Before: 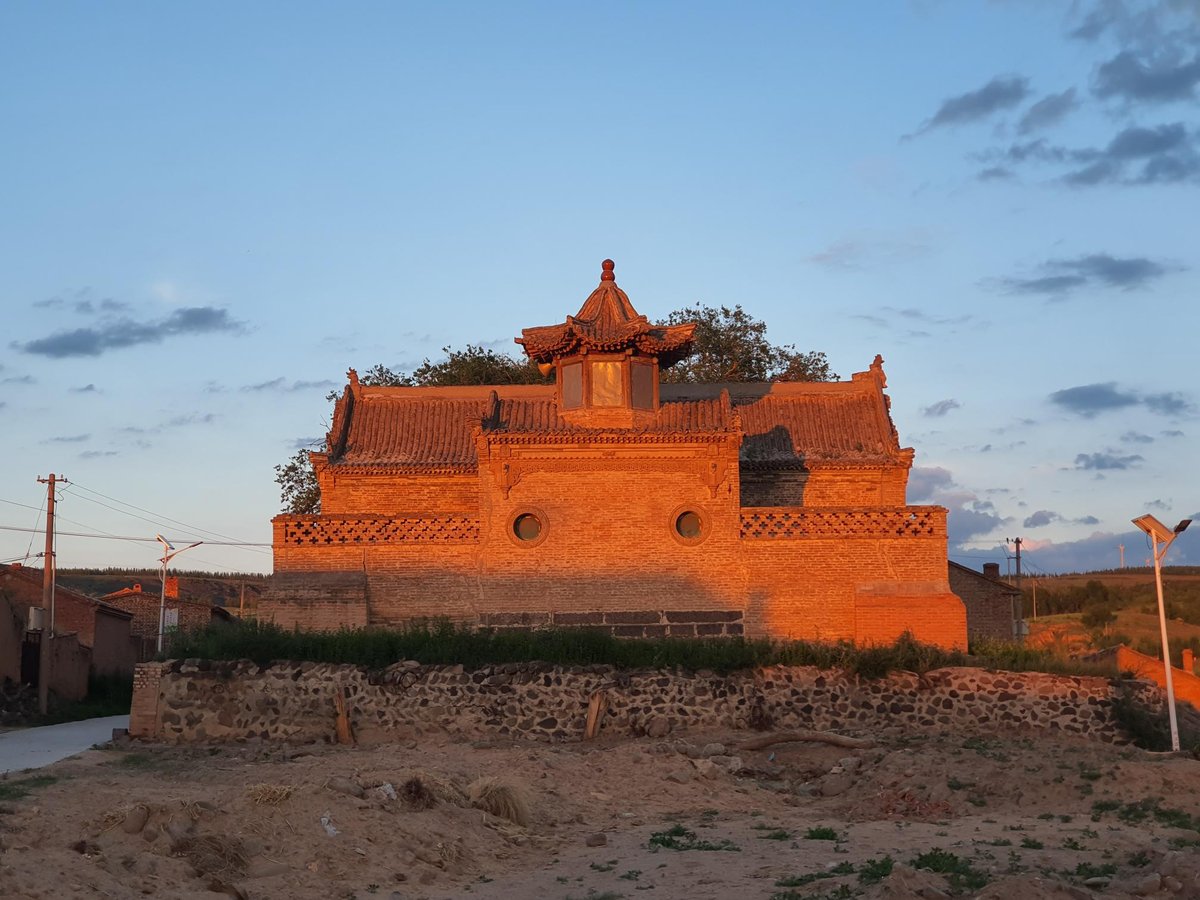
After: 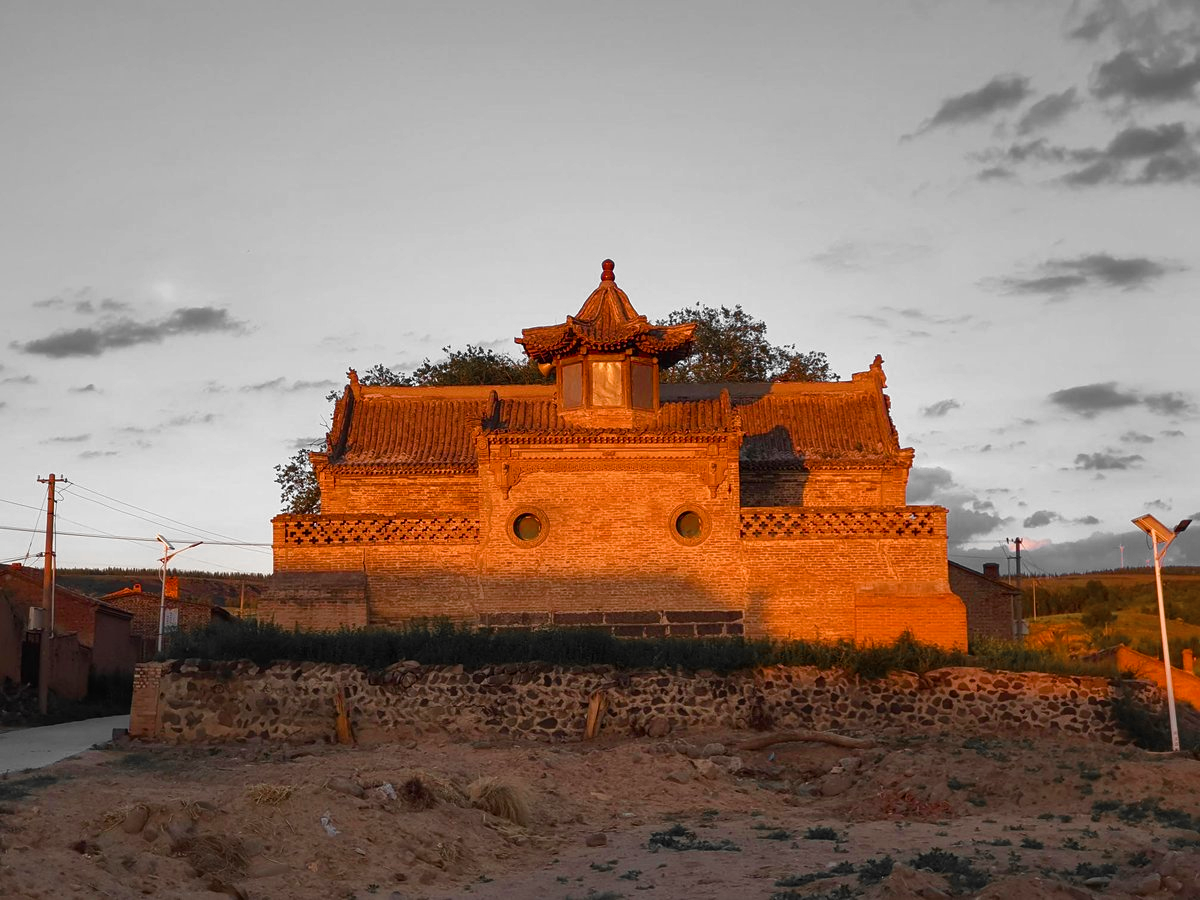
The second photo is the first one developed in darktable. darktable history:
color balance rgb: perceptual saturation grading › highlights -29.58%, perceptual saturation grading › mid-tones 29.47%, perceptual saturation grading › shadows 59.73%, perceptual brilliance grading › global brilliance -17.79%, perceptual brilliance grading › highlights 28.73%, global vibrance 15.44%
color zones: curves: ch0 [(0, 0.447) (0.184, 0.543) (0.323, 0.476) (0.429, 0.445) (0.571, 0.443) (0.714, 0.451) (0.857, 0.452) (1, 0.447)]; ch1 [(0, 0.464) (0.176, 0.46) (0.287, 0.177) (0.429, 0.002) (0.571, 0) (0.714, 0) (0.857, 0) (1, 0.464)], mix 20%
